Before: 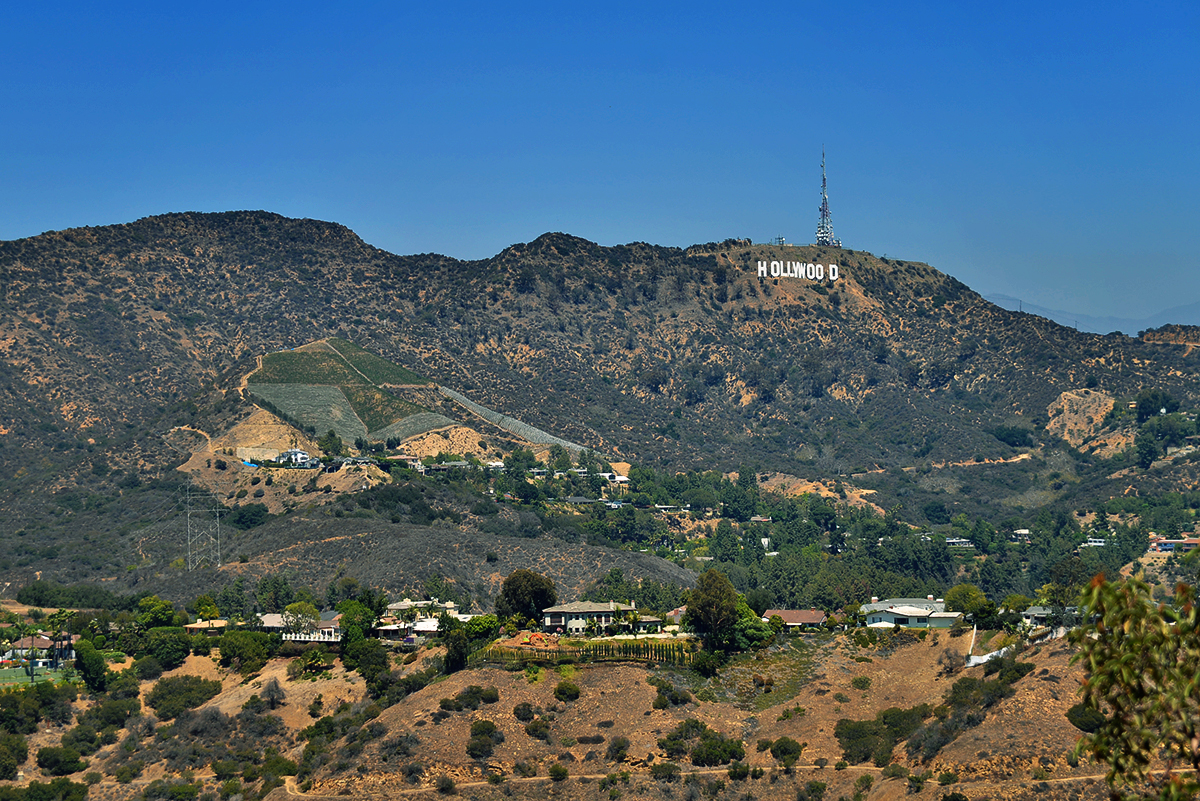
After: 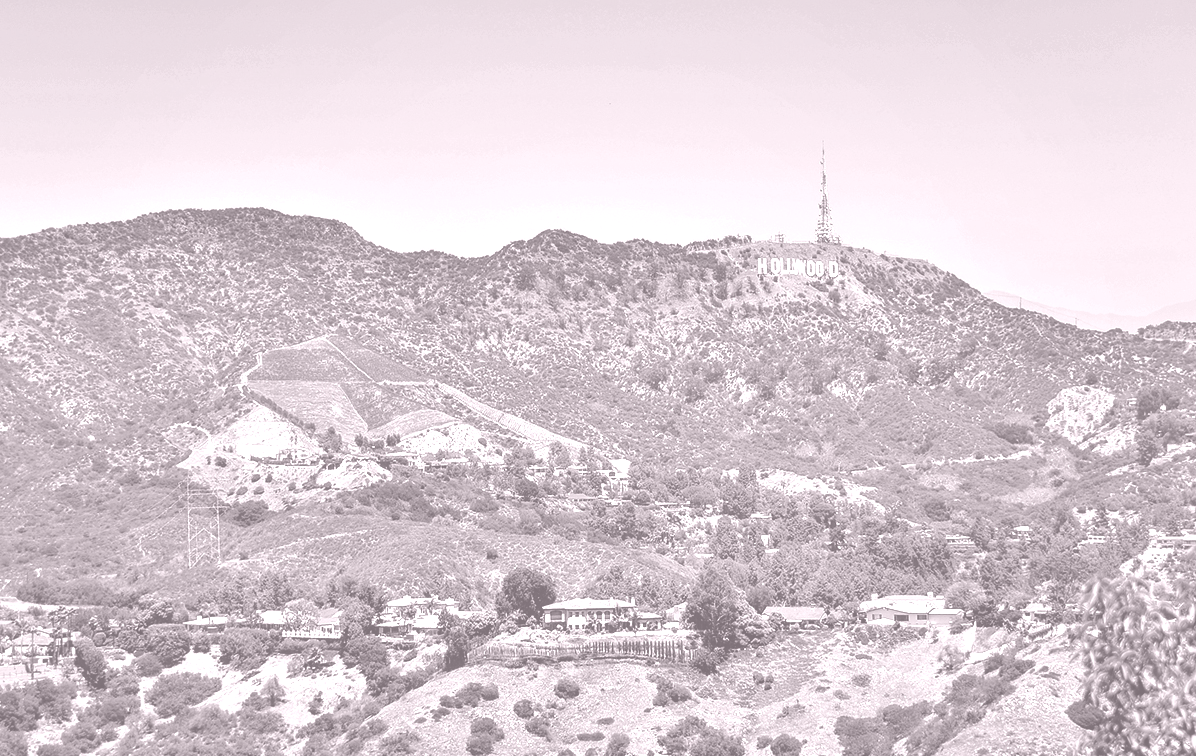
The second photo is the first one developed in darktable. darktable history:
local contrast: on, module defaults
crop: top 0.448%, right 0.264%, bottom 5.045%
colorize: hue 25.2°, saturation 83%, source mix 82%, lightness 79%, version 1
